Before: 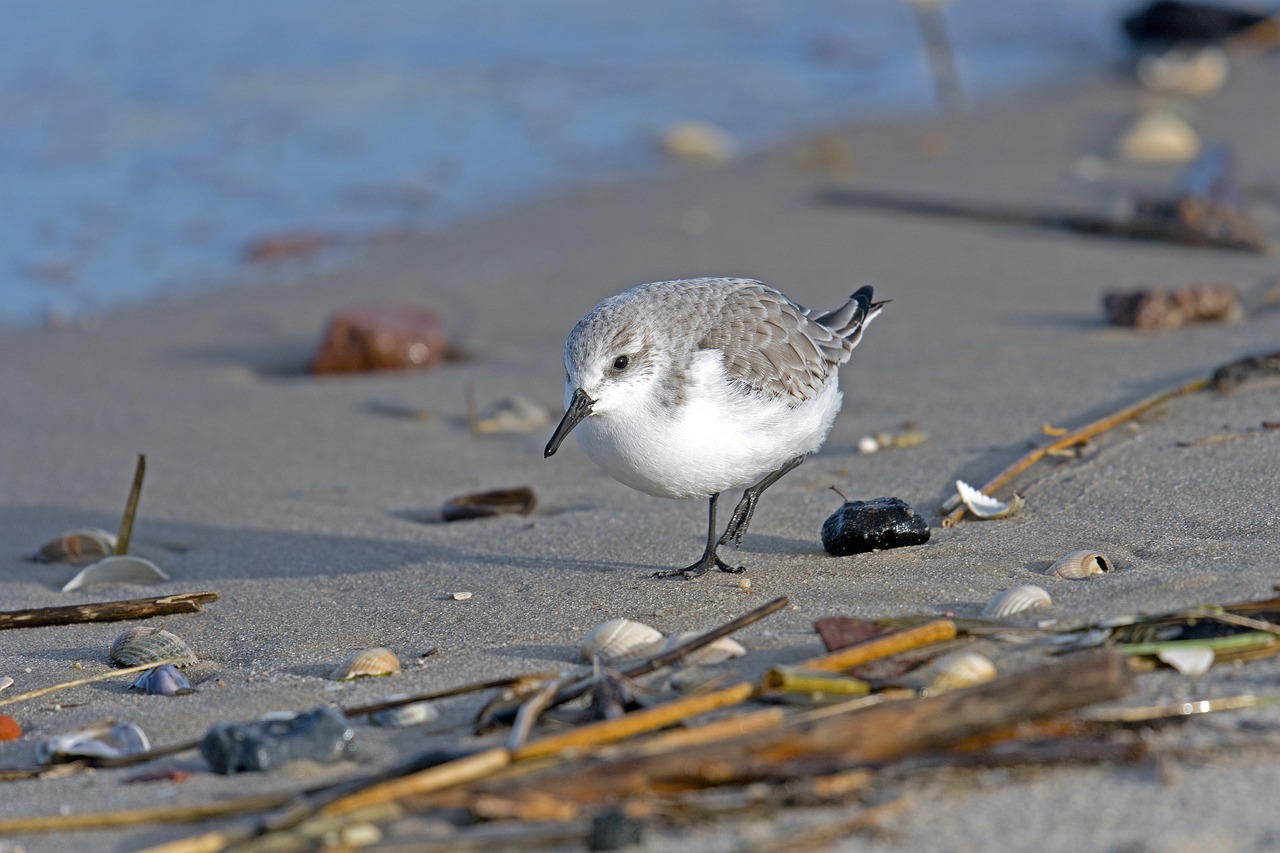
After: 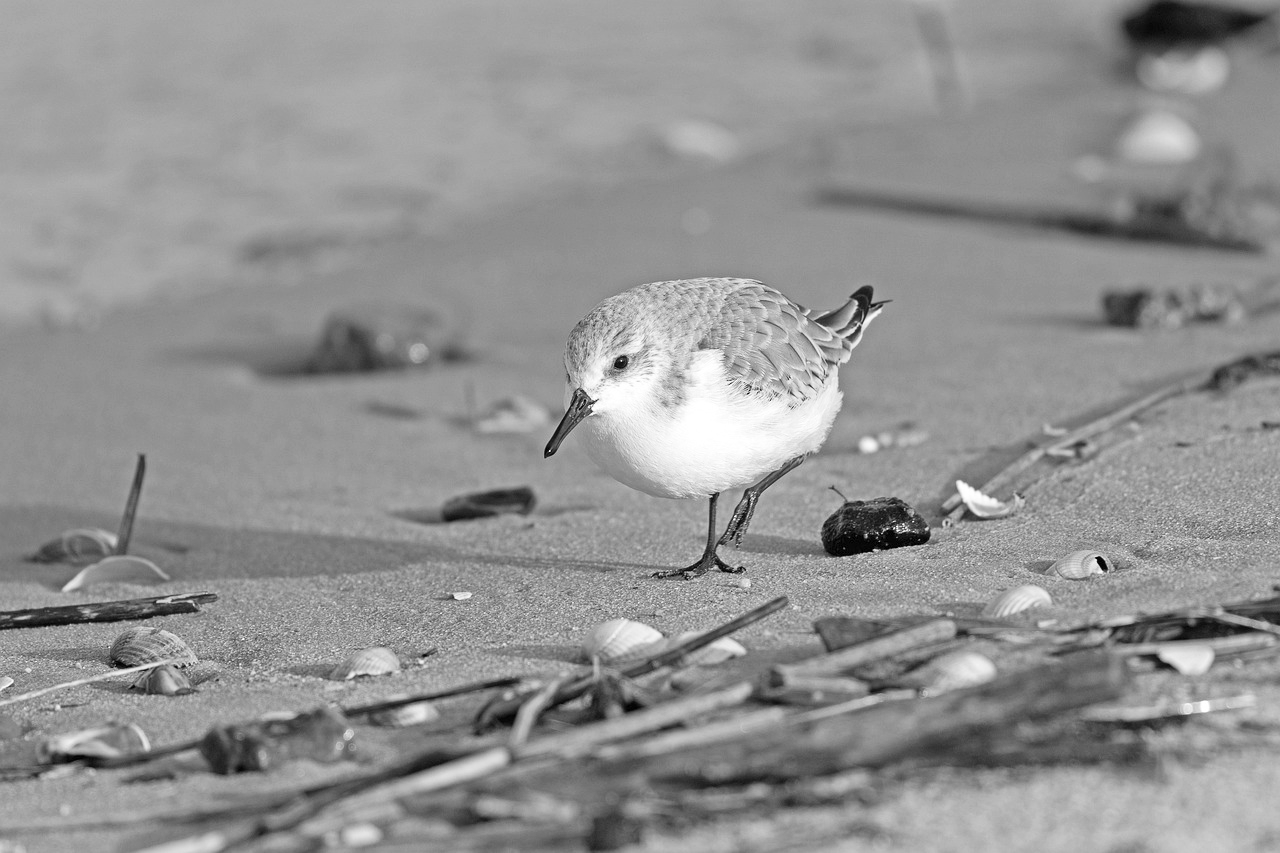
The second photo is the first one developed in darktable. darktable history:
contrast brightness saturation: contrast 0.2, brightness 0.2, saturation 0.8
color contrast: green-magenta contrast 0.84, blue-yellow contrast 0.86
monochrome: on, module defaults
